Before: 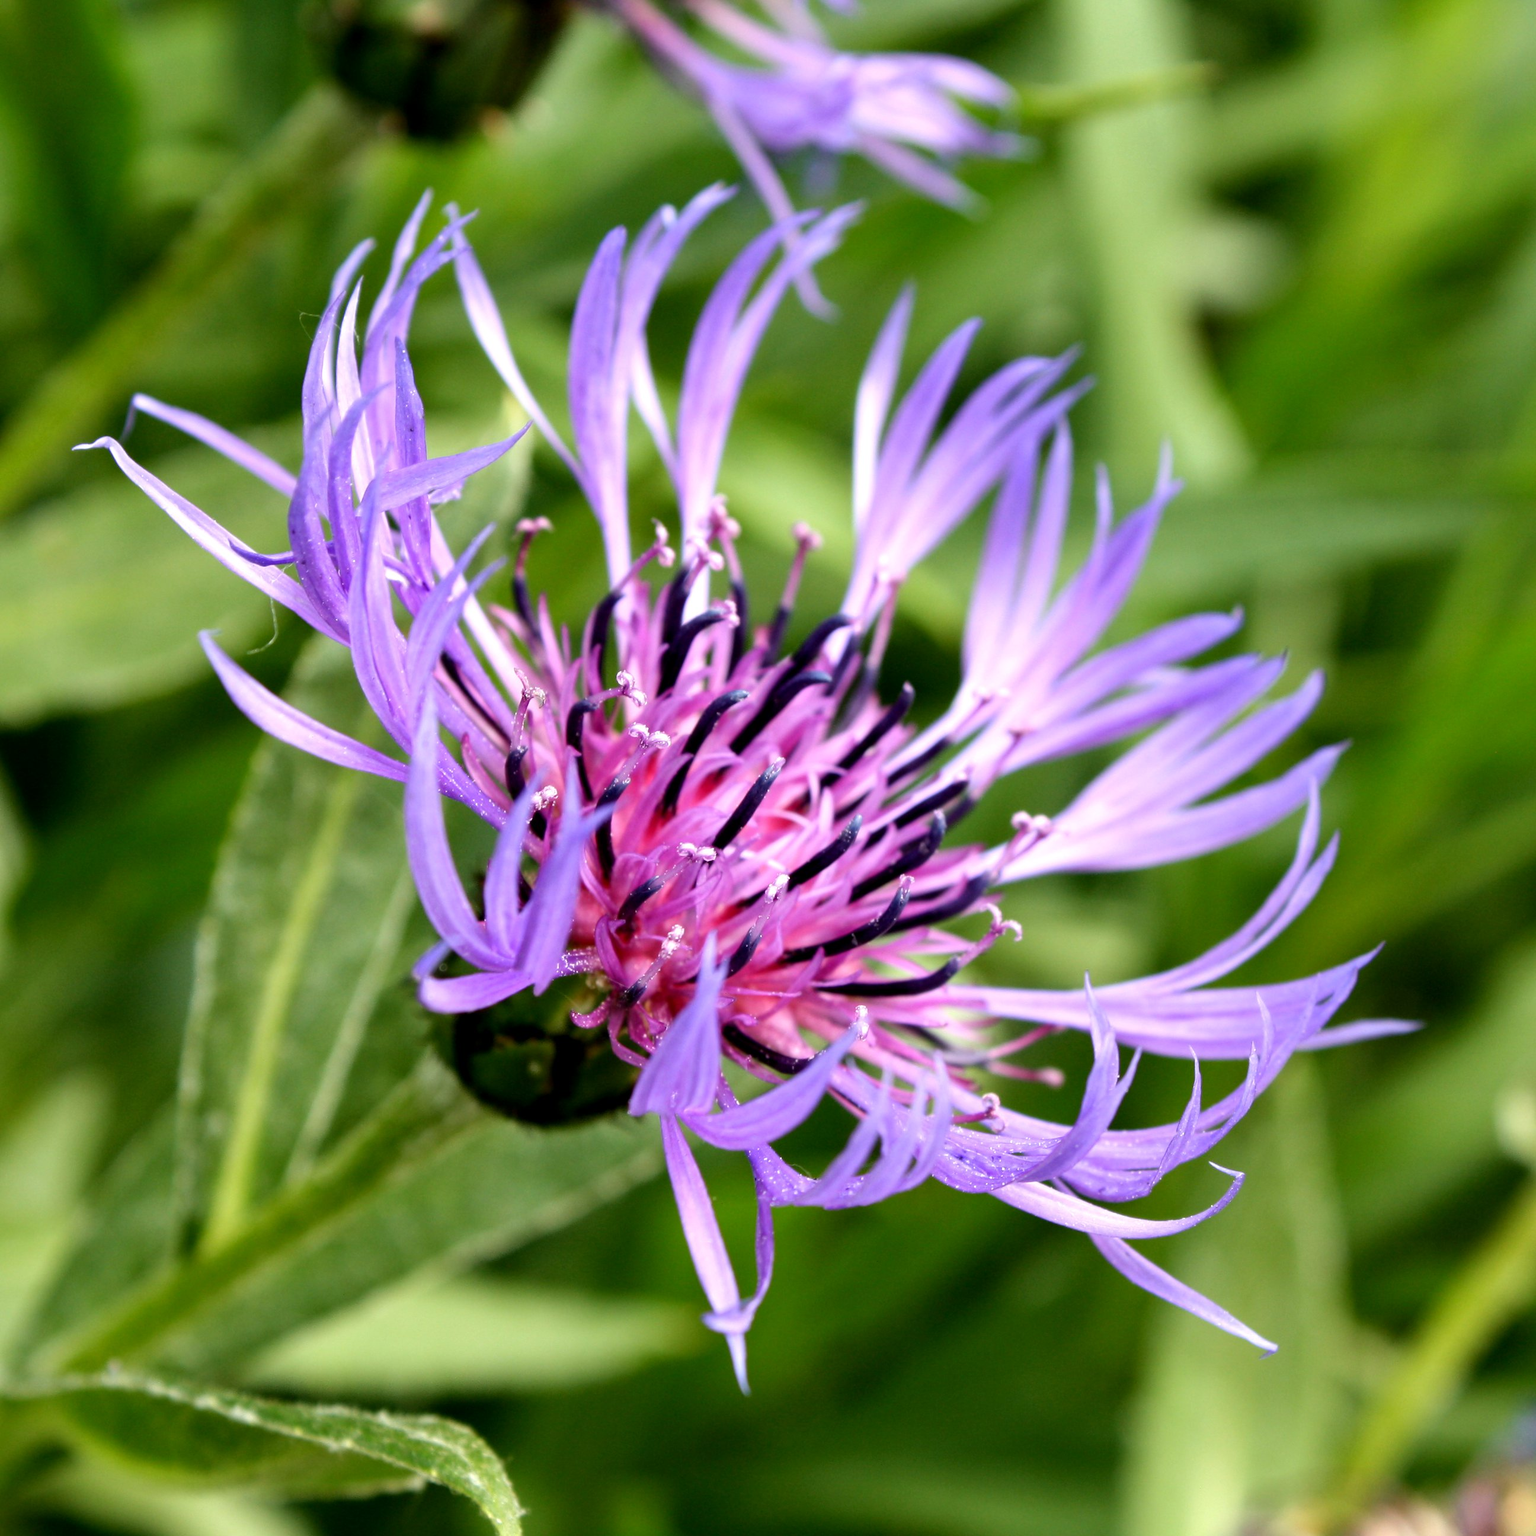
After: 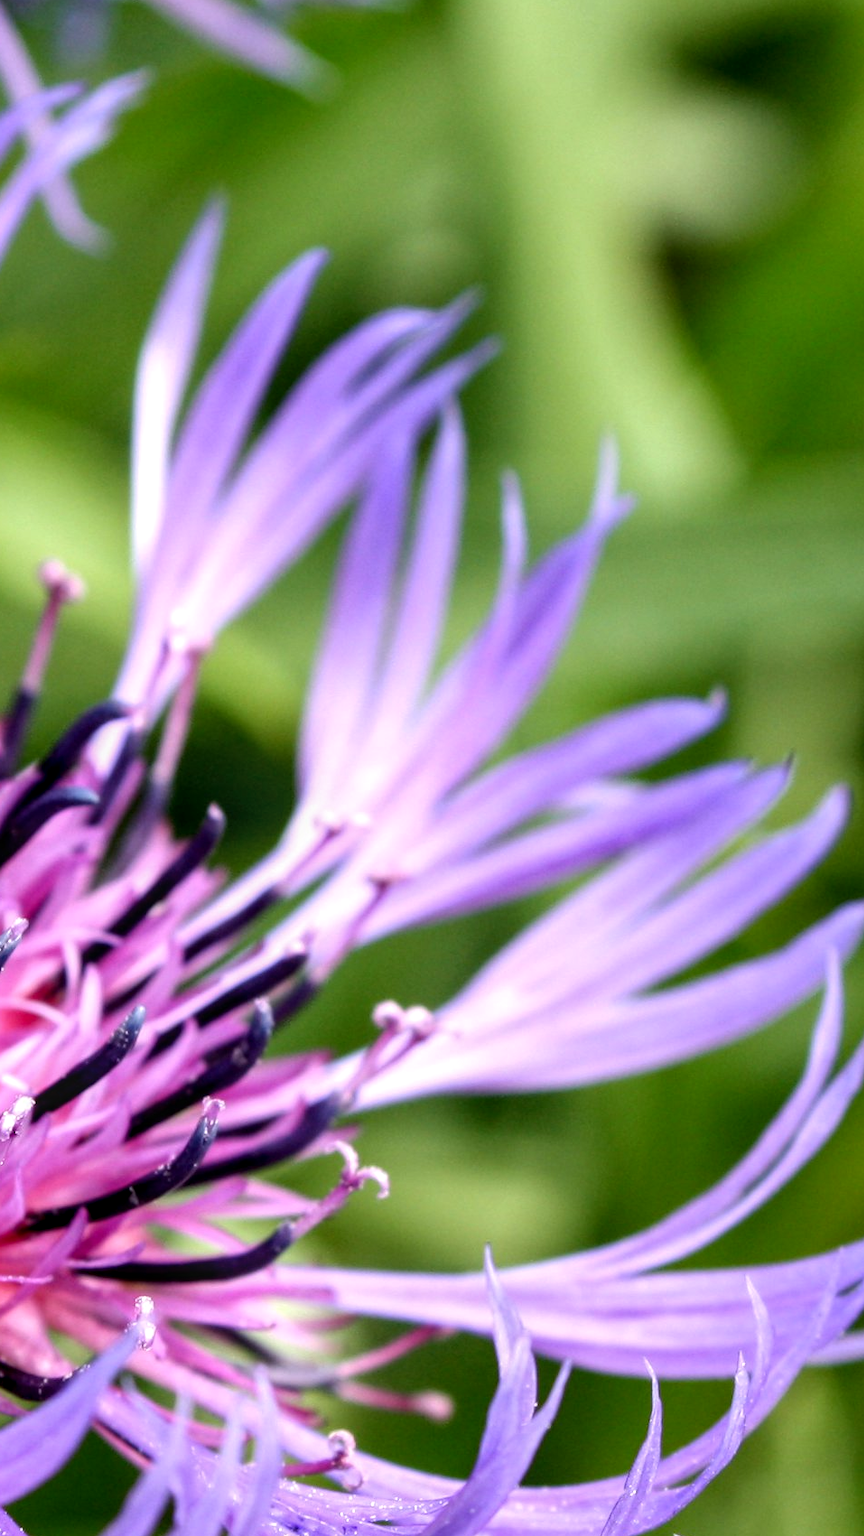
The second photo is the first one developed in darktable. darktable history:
crop and rotate: left 49.936%, top 10.094%, right 13.136%, bottom 24.256%
local contrast: on, module defaults
